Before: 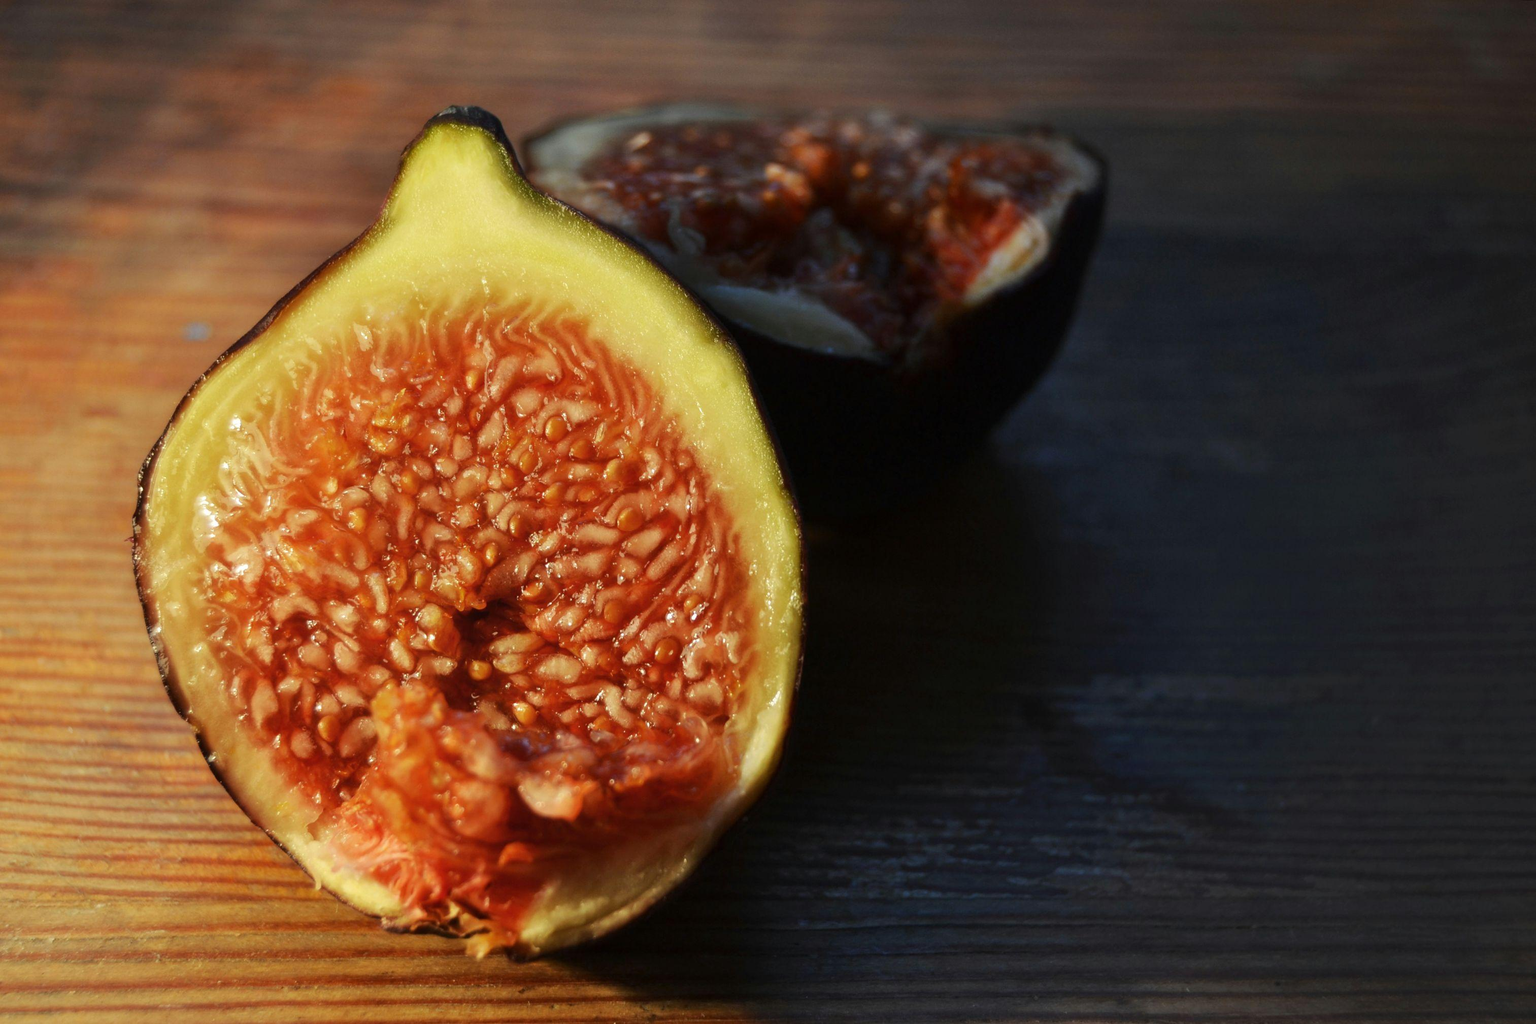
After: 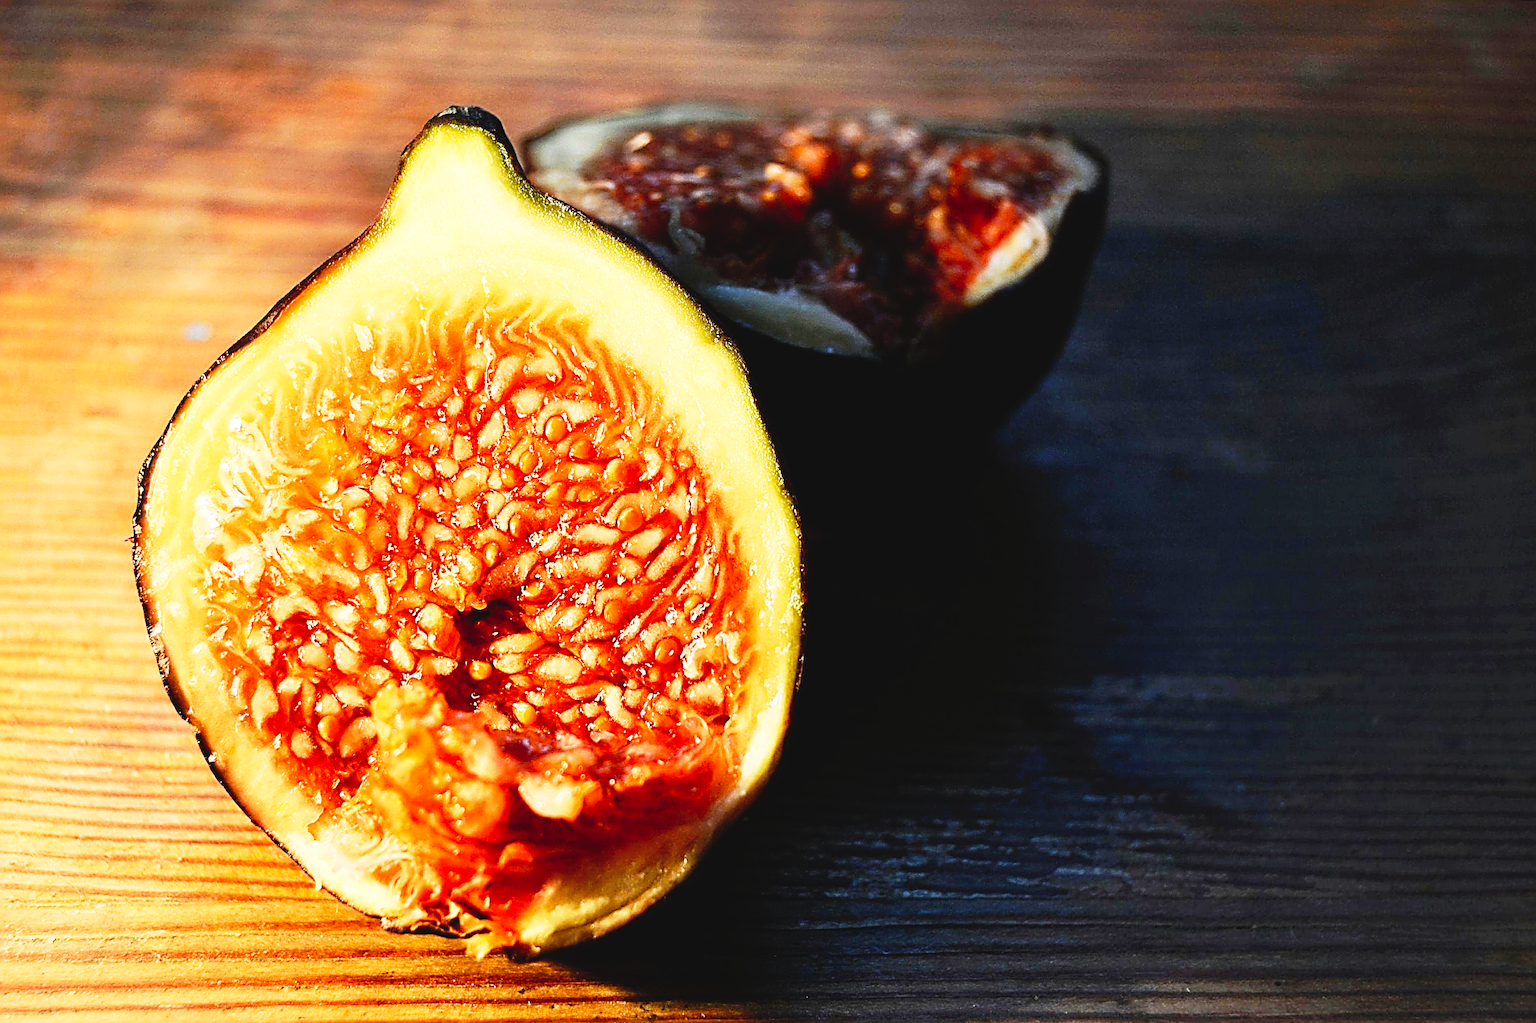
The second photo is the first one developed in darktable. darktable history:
sharpen: radius 3.158, amount 1.731
tone curve: curves: ch0 [(0, 0) (0.003, 0.049) (0.011, 0.051) (0.025, 0.055) (0.044, 0.065) (0.069, 0.081) (0.1, 0.11) (0.136, 0.15) (0.177, 0.195) (0.224, 0.242) (0.277, 0.308) (0.335, 0.375) (0.399, 0.436) (0.468, 0.5) (0.543, 0.574) (0.623, 0.665) (0.709, 0.761) (0.801, 0.851) (0.898, 0.933) (1, 1)], preserve colors none
base curve: curves: ch0 [(0, 0.003) (0.001, 0.002) (0.006, 0.004) (0.02, 0.022) (0.048, 0.086) (0.094, 0.234) (0.162, 0.431) (0.258, 0.629) (0.385, 0.8) (0.548, 0.918) (0.751, 0.988) (1, 1)], preserve colors none
white balance: emerald 1
